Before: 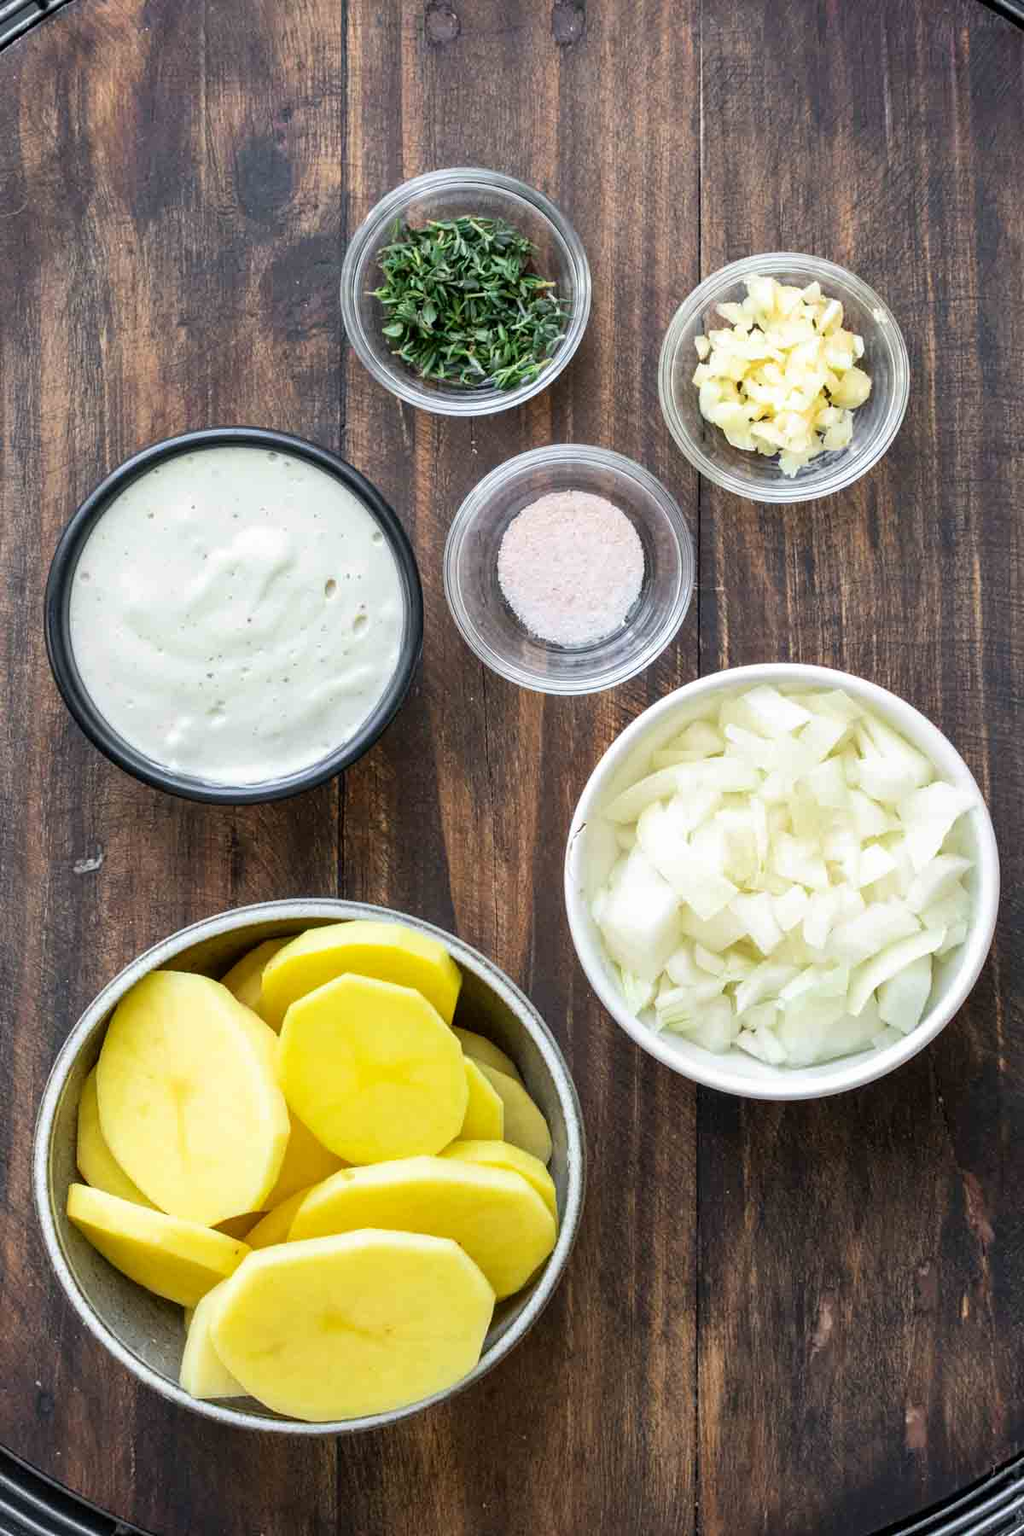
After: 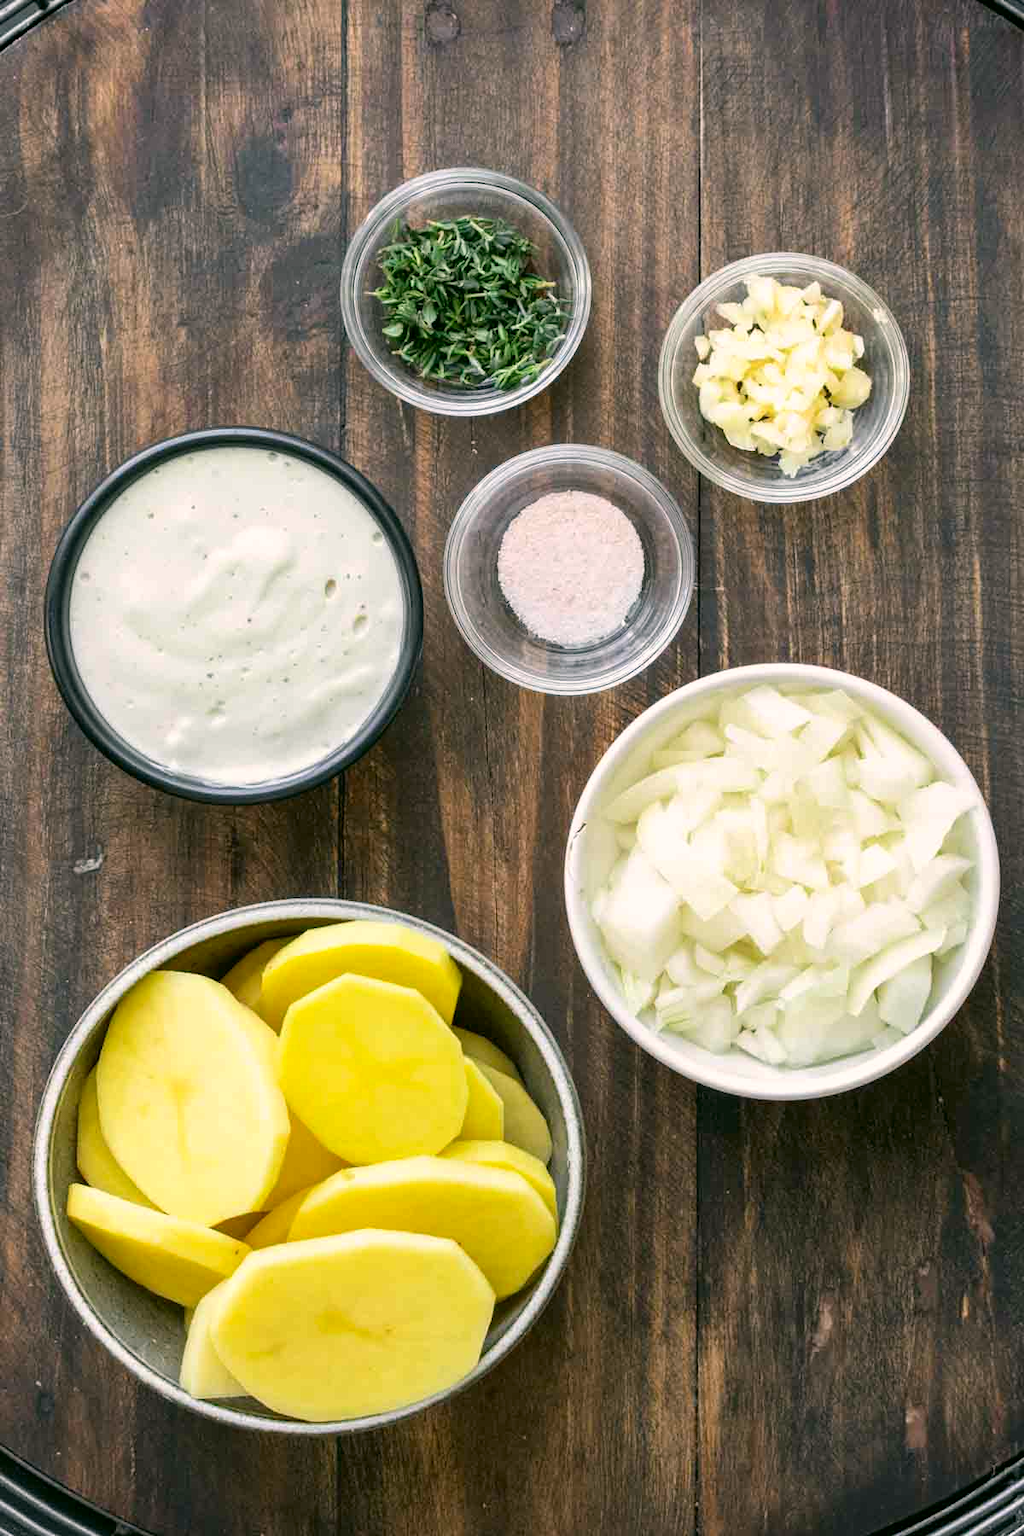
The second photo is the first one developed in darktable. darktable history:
color correction: highlights a* 4.64, highlights b* 4.99, shadows a* -7.39, shadows b* 4.7
